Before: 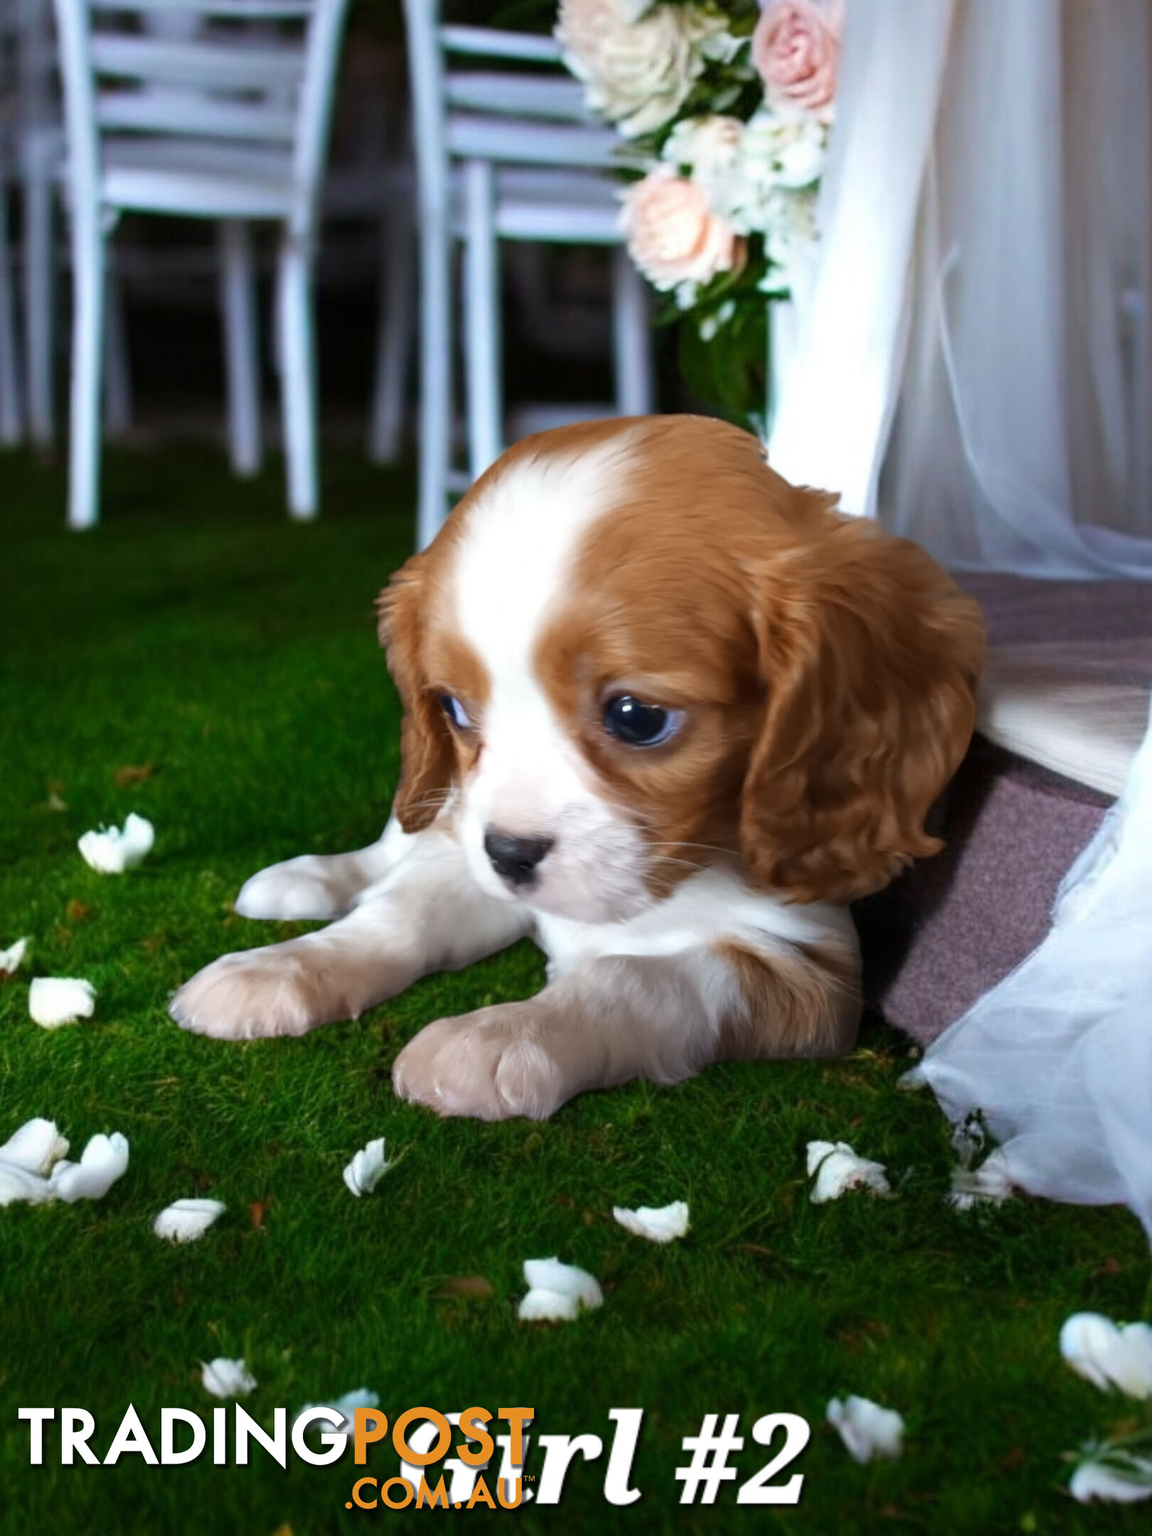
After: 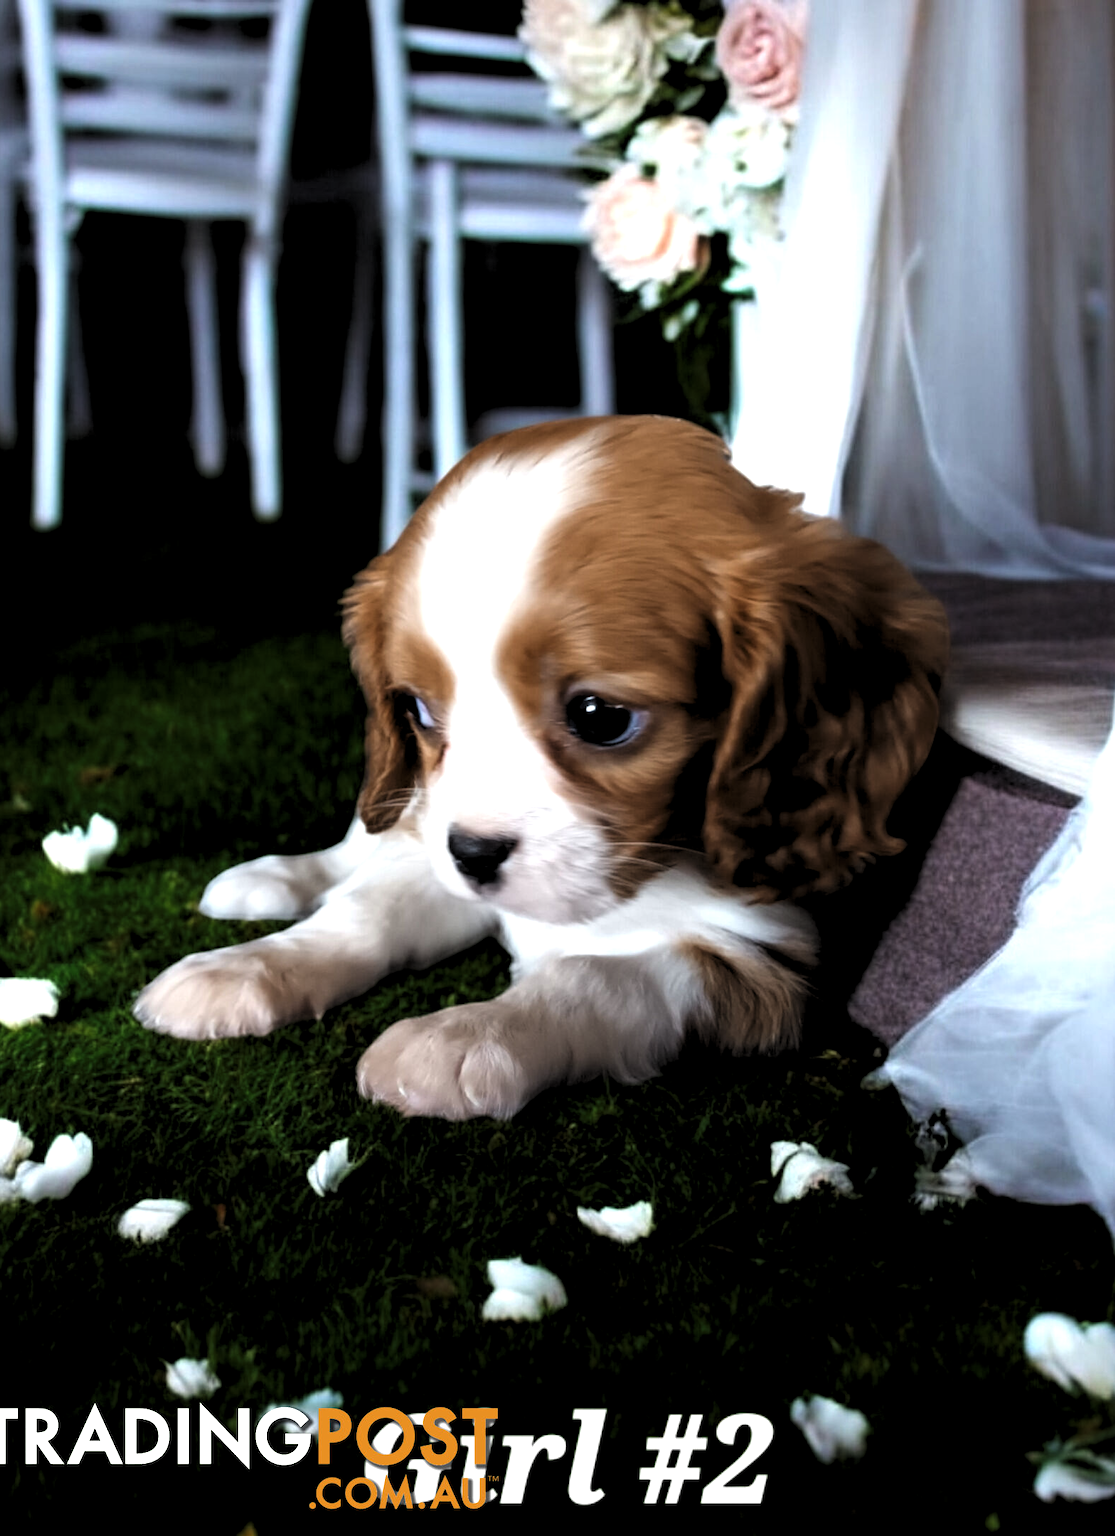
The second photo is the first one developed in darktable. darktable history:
crop and rotate: left 3.194%
levels: levels [0.182, 0.542, 0.902]
